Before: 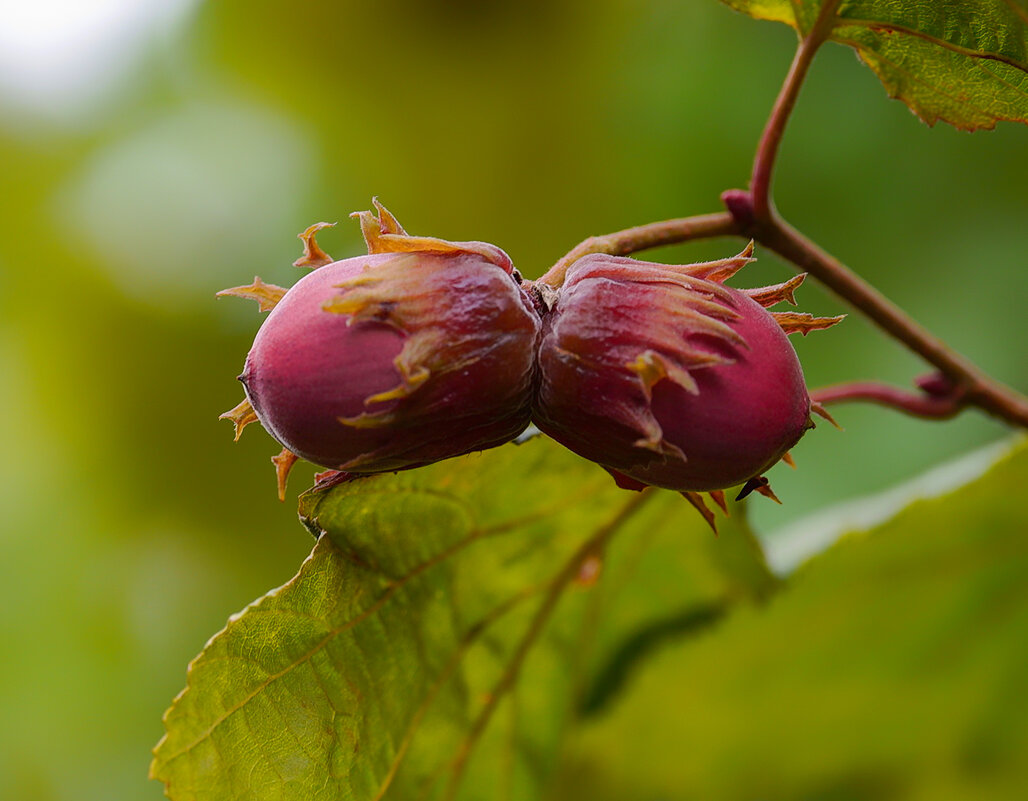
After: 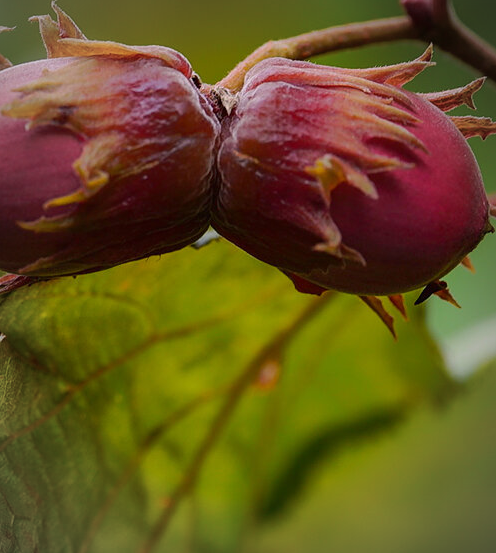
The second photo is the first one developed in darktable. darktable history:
vignetting: fall-off radius 60.21%, automatic ratio true
crop: left 31.304%, top 24.564%, right 20.436%, bottom 6.311%
